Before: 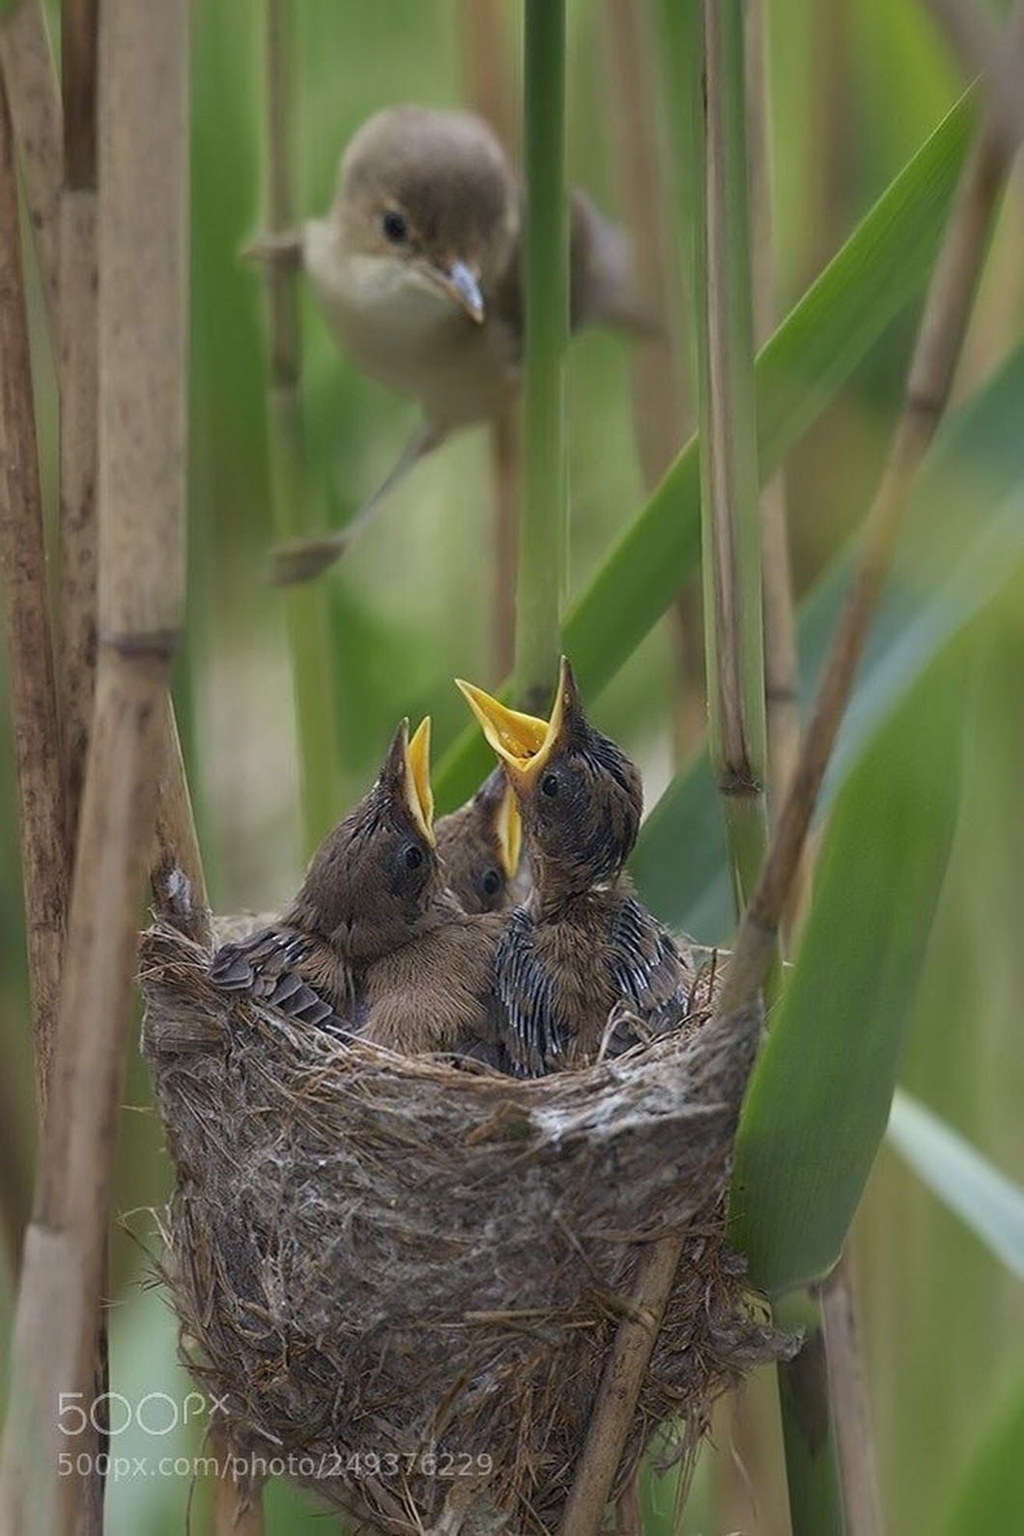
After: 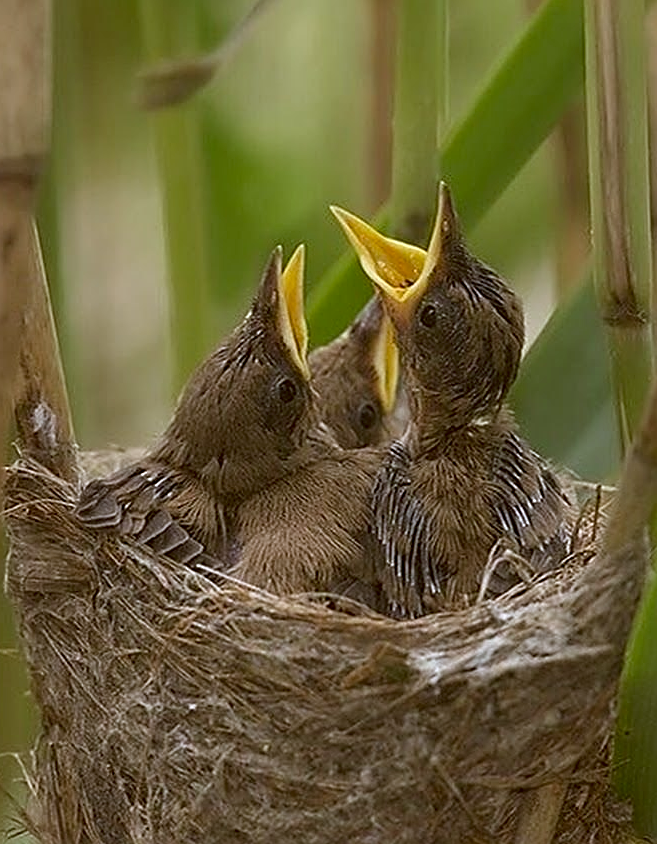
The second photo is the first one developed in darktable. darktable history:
crop: left 13.312%, top 31.28%, right 24.627%, bottom 15.582%
sharpen: on, module defaults
color correction: highlights a* -0.482, highlights b* 0.161, shadows a* 4.66, shadows b* 20.72
